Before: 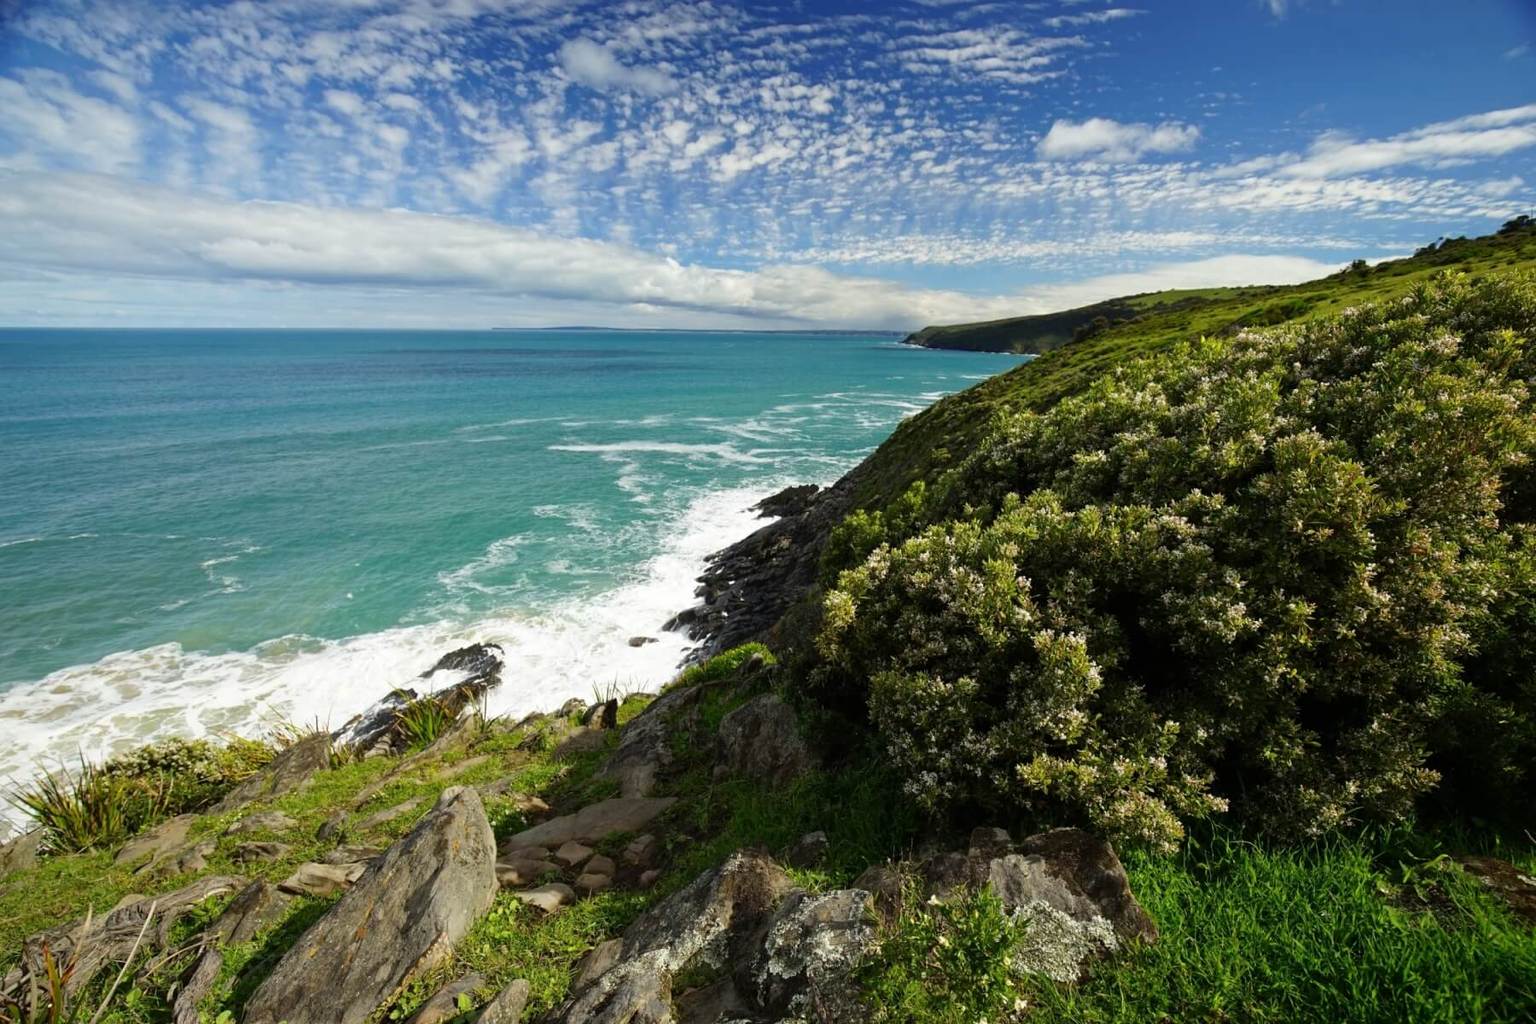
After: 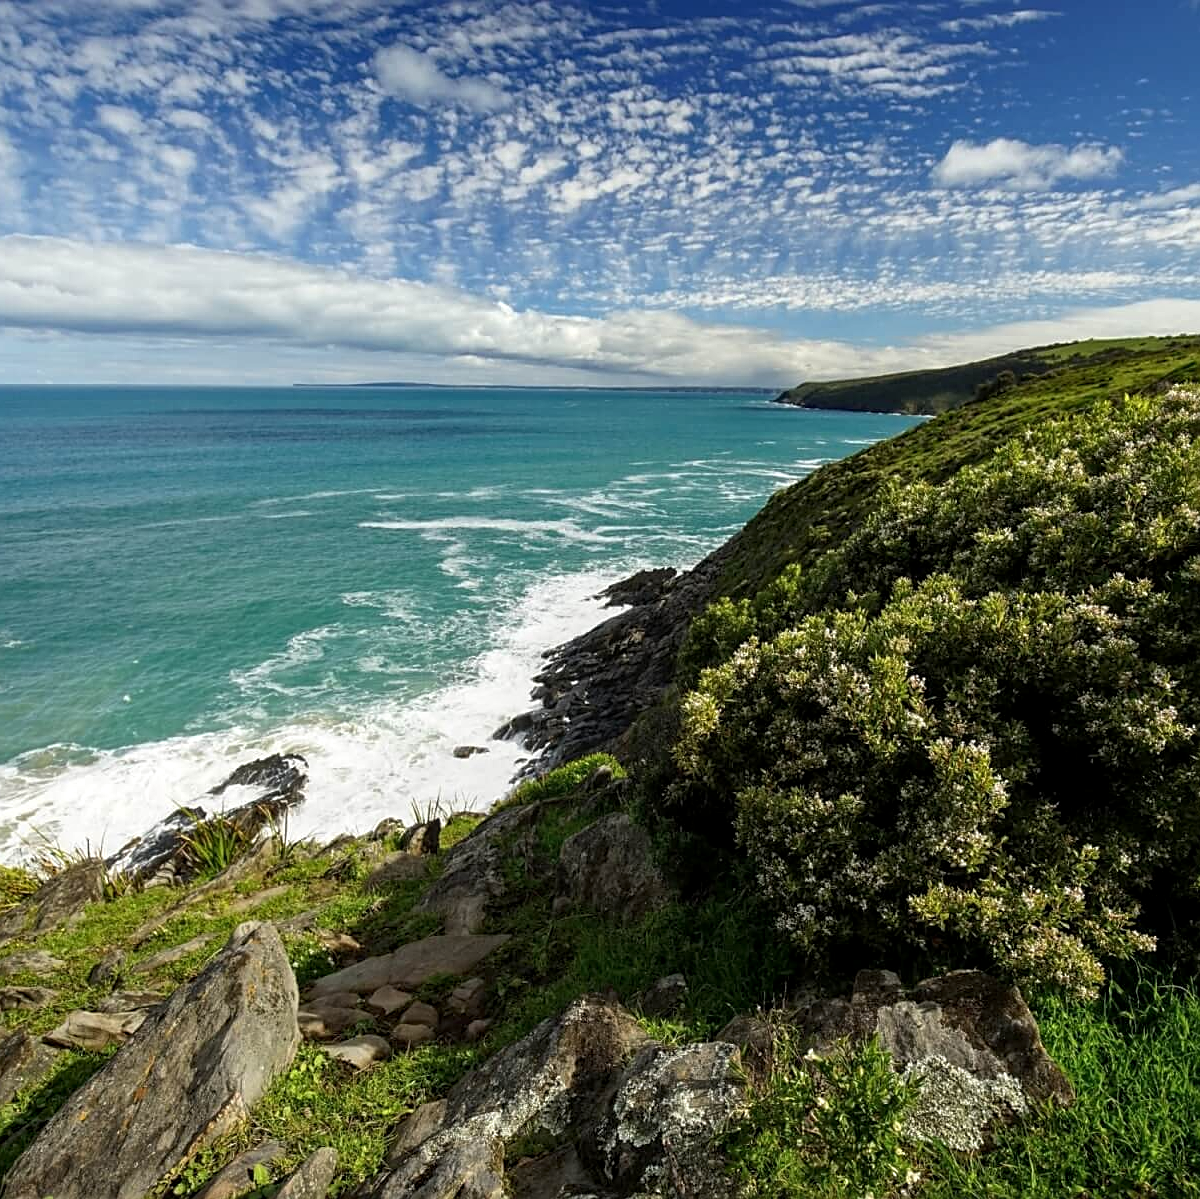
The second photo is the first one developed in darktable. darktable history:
crop and rotate: left 15.754%, right 17.579%
local contrast: on, module defaults
base curve: curves: ch0 [(0, 0) (0.303, 0.277) (1, 1)]
sharpen: on, module defaults
